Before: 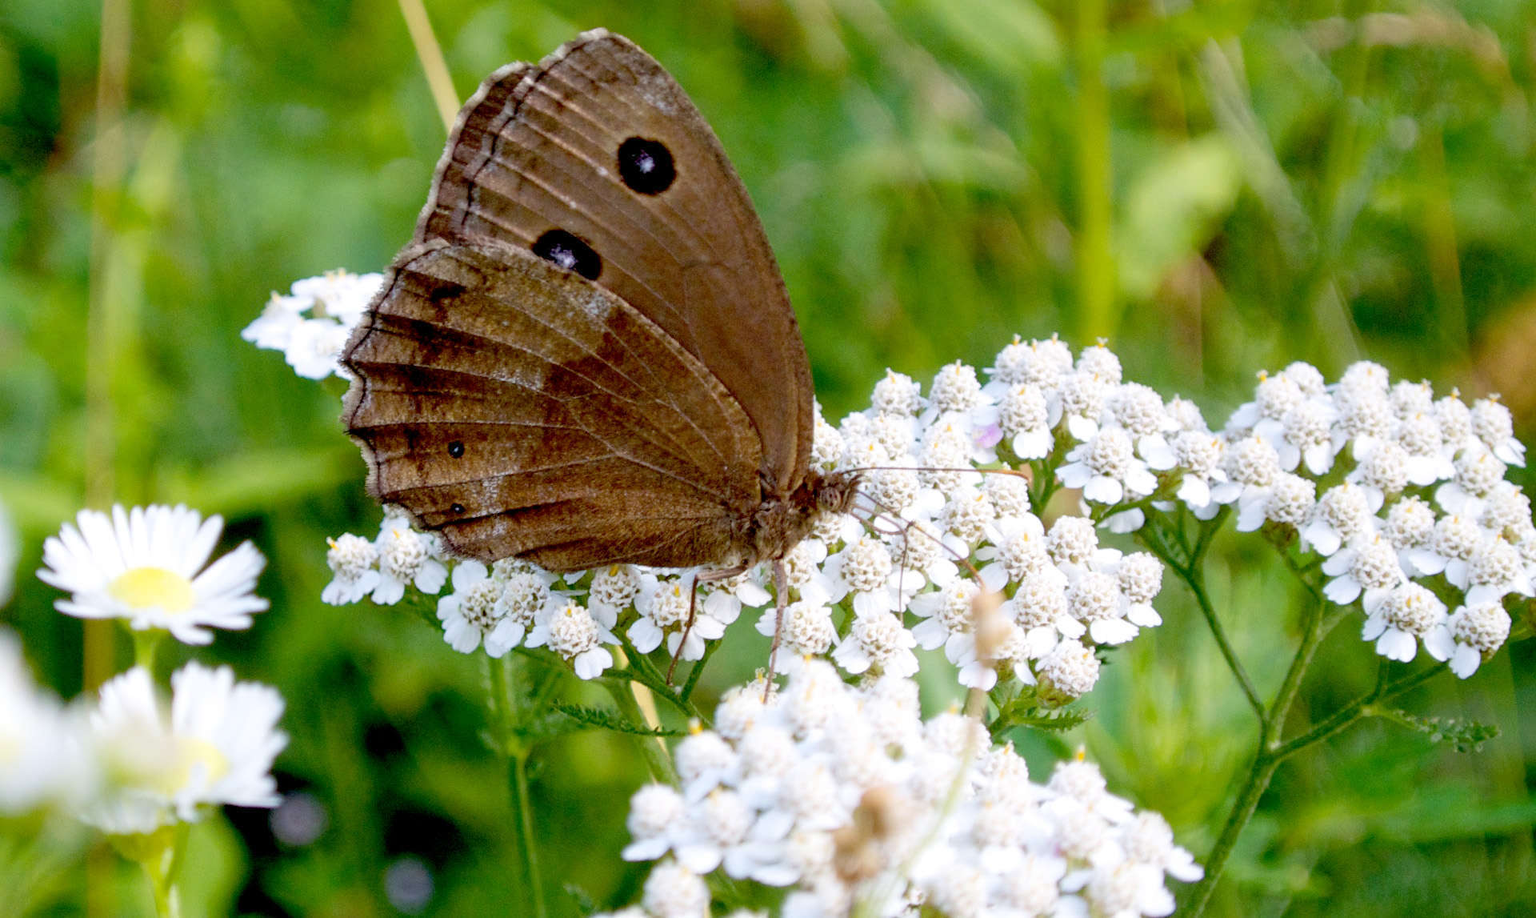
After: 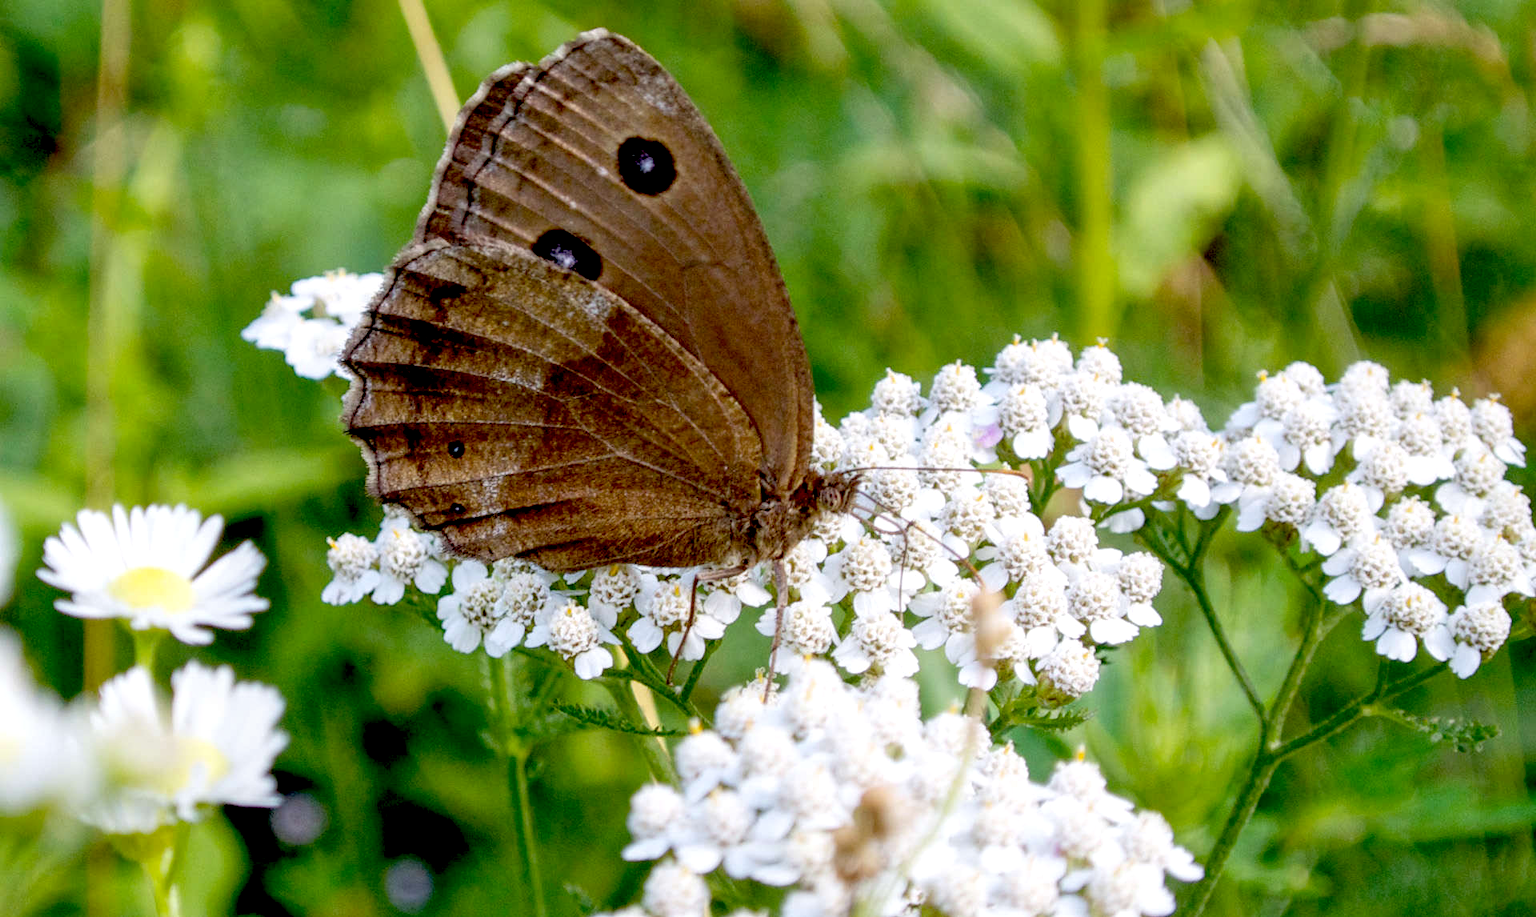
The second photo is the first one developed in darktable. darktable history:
exposure: black level correction 0.009, exposure 0.014 EV, compensate highlight preservation false
local contrast: on, module defaults
